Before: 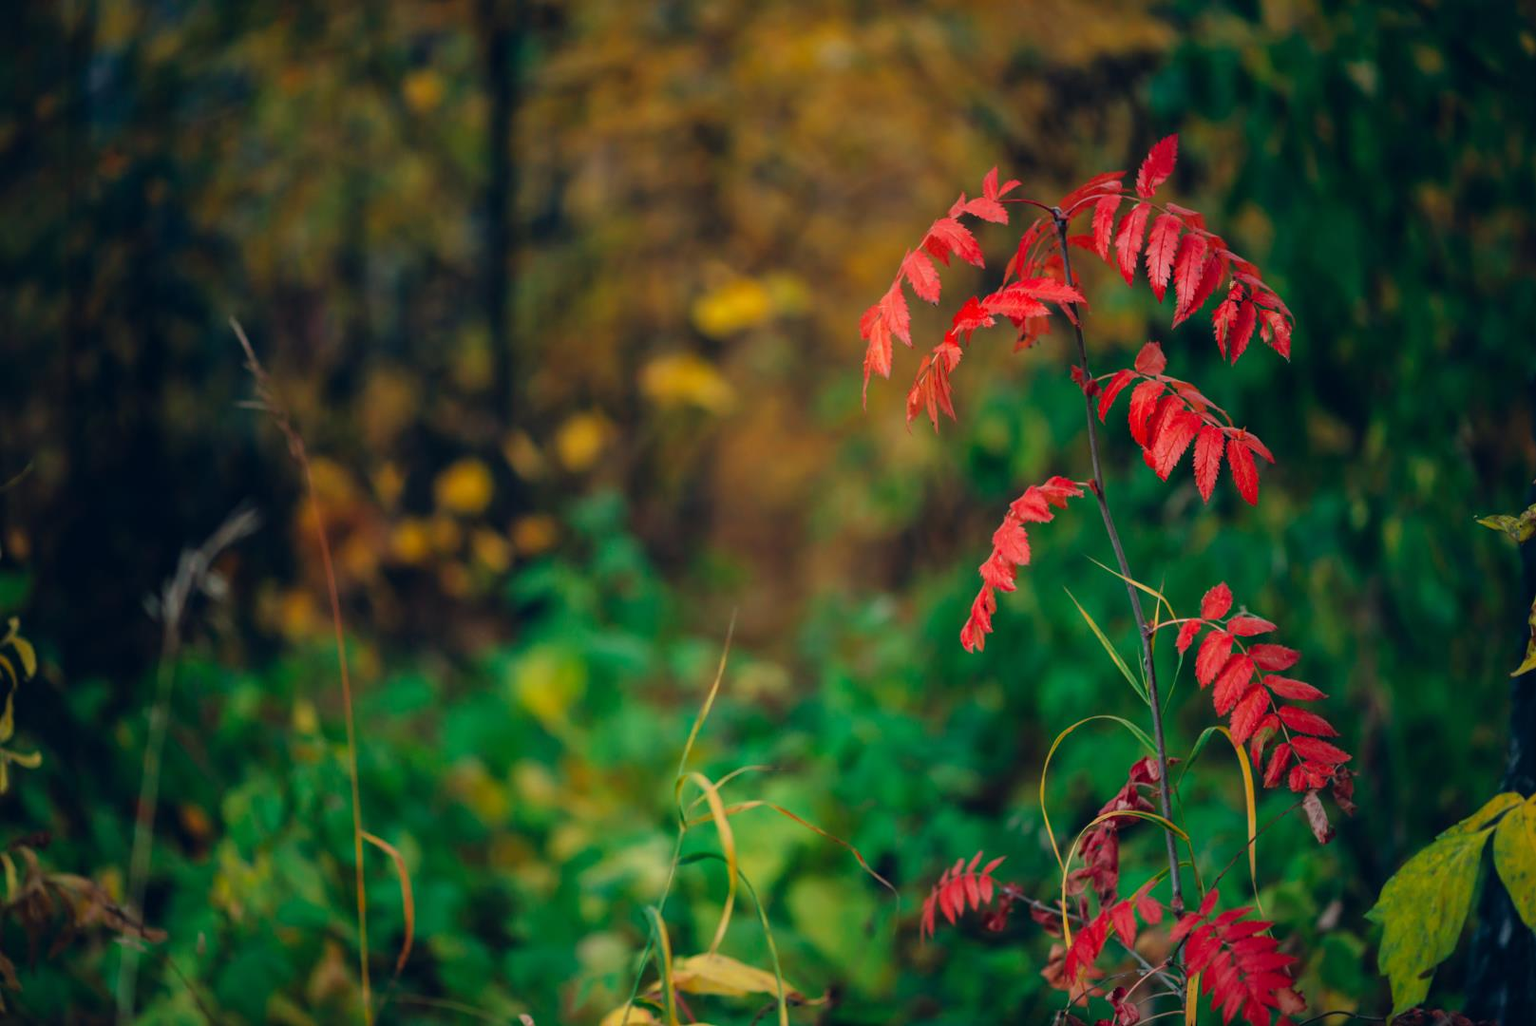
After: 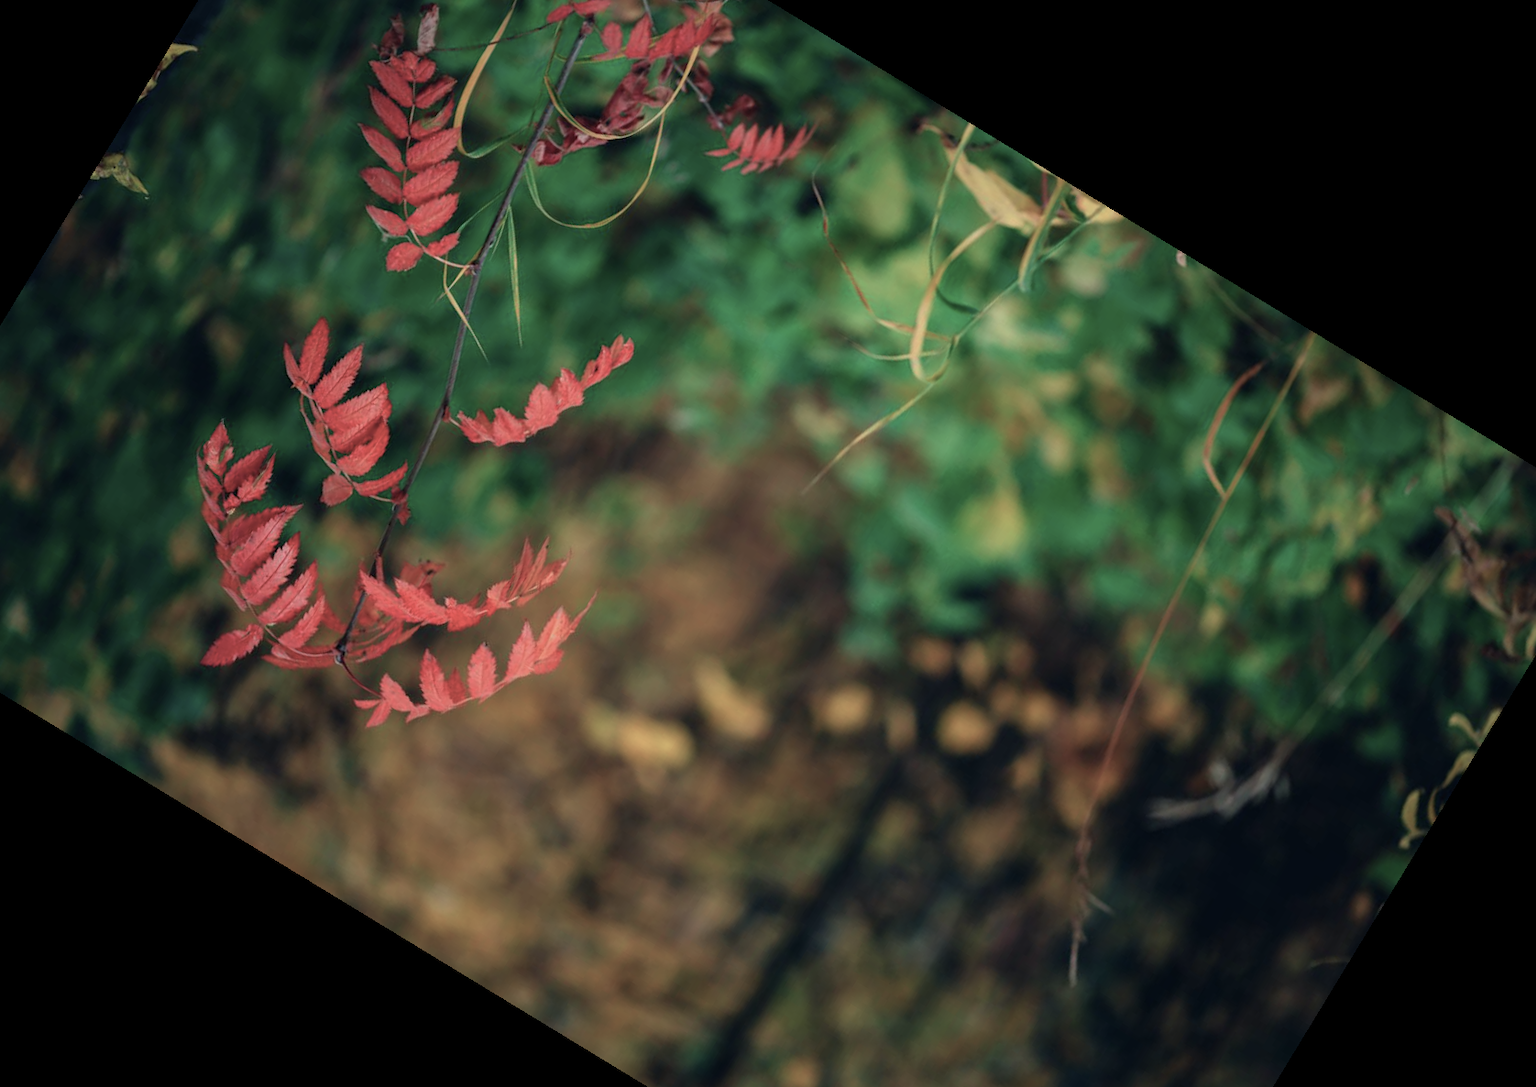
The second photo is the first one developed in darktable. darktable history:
crop and rotate: angle 148.68°, left 9.111%, top 15.603%, right 4.588%, bottom 17.041%
color balance rgb: linear chroma grading › global chroma -16.06%, perceptual saturation grading › global saturation -32.85%, global vibrance -23.56%
velvia: on, module defaults
